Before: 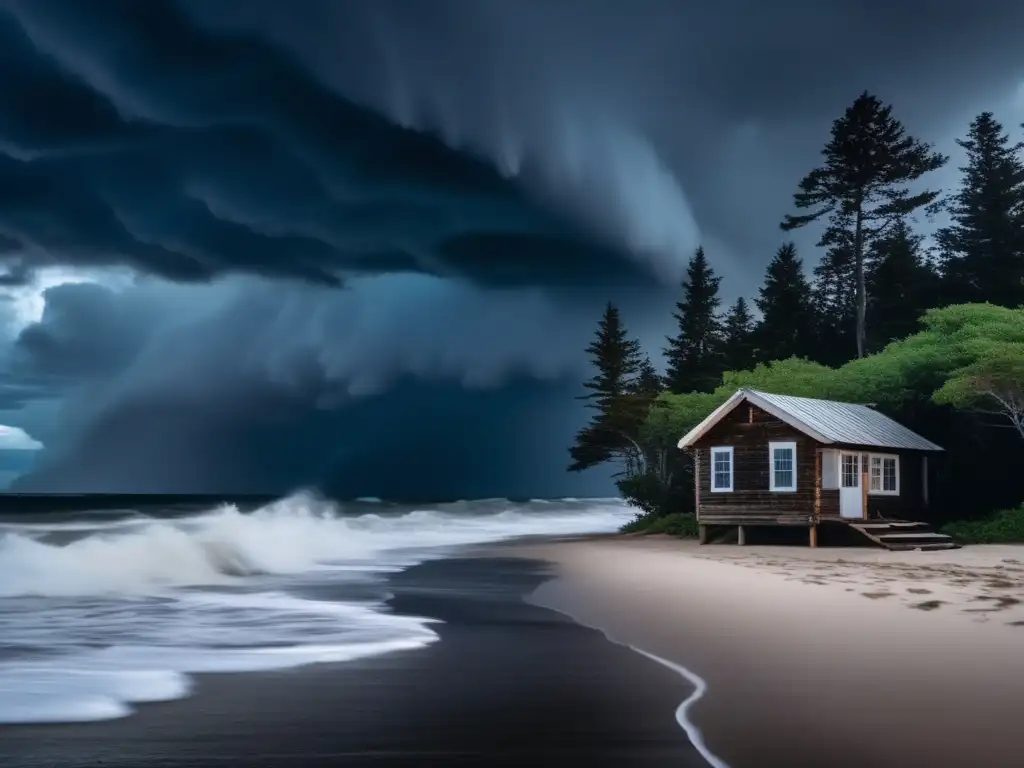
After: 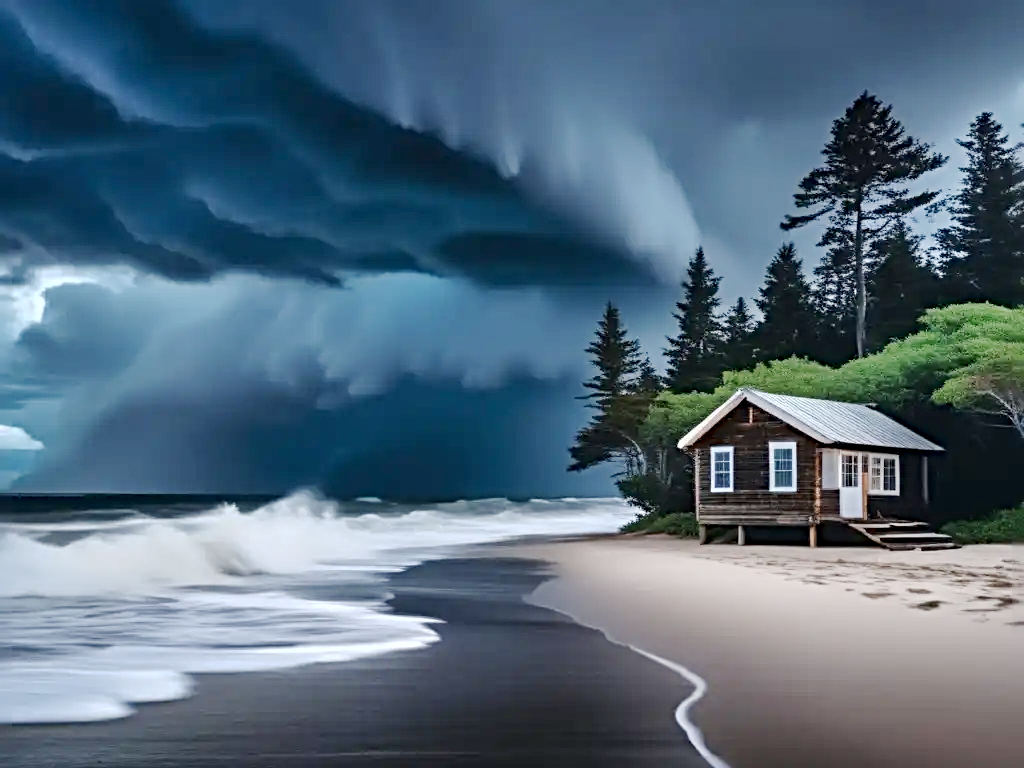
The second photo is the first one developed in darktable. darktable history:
sharpen: radius 4.883
shadows and highlights: highlights color adjustment 0%, low approximation 0.01, soften with gaussian
base curve: curves: ch0 [(0, 0) (0.158, 0.273) (0.879, 0.895) (1, 1)], preserve colors none
exposure: exposure 0.207 EV, compensate highlight preservation false
